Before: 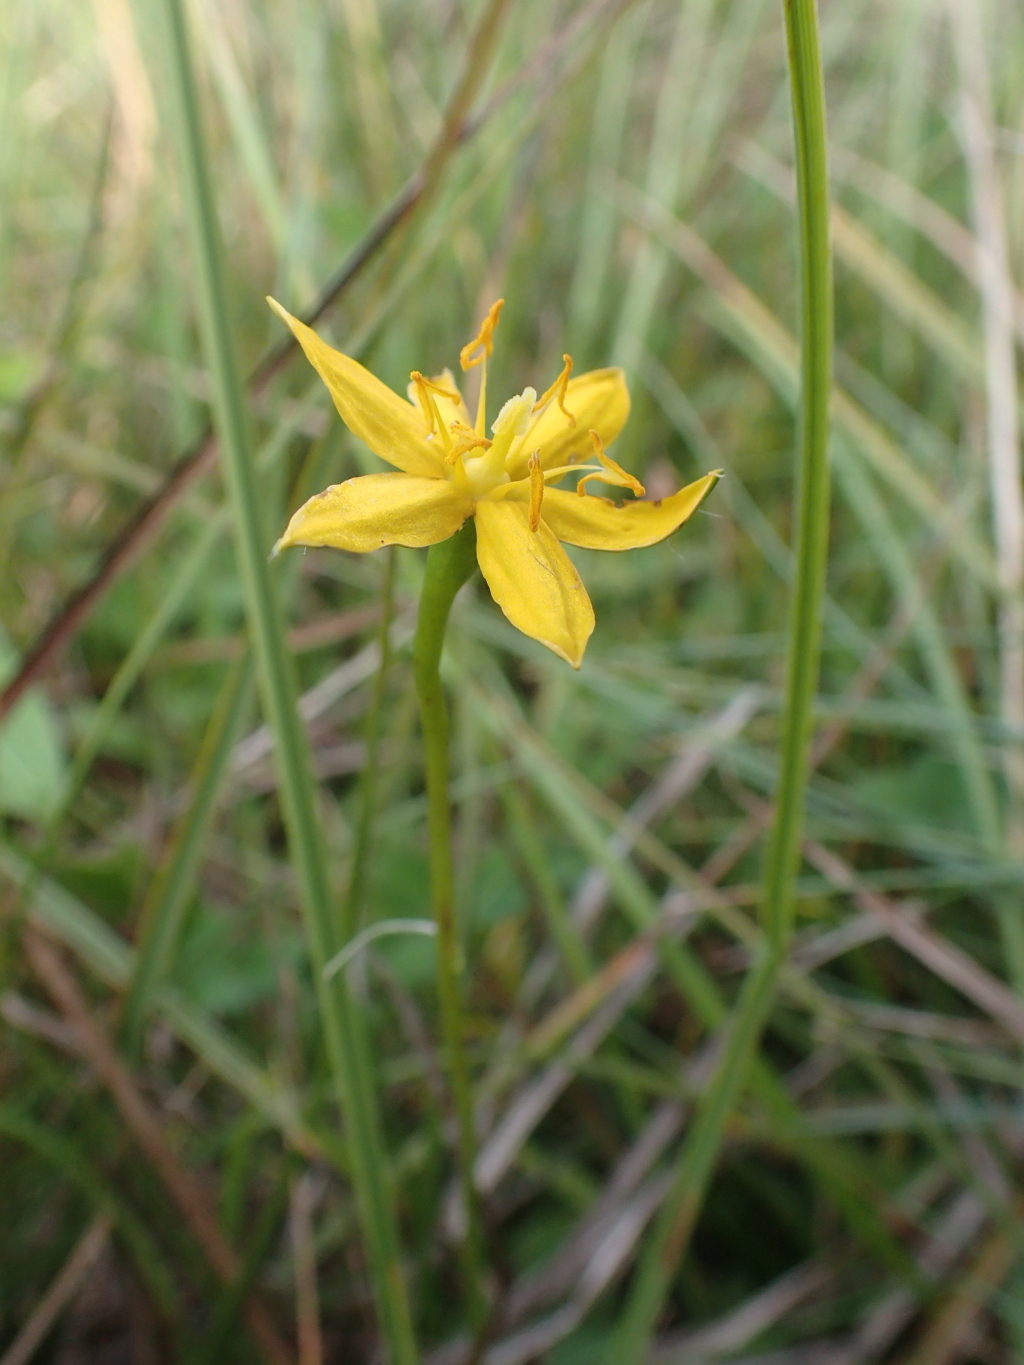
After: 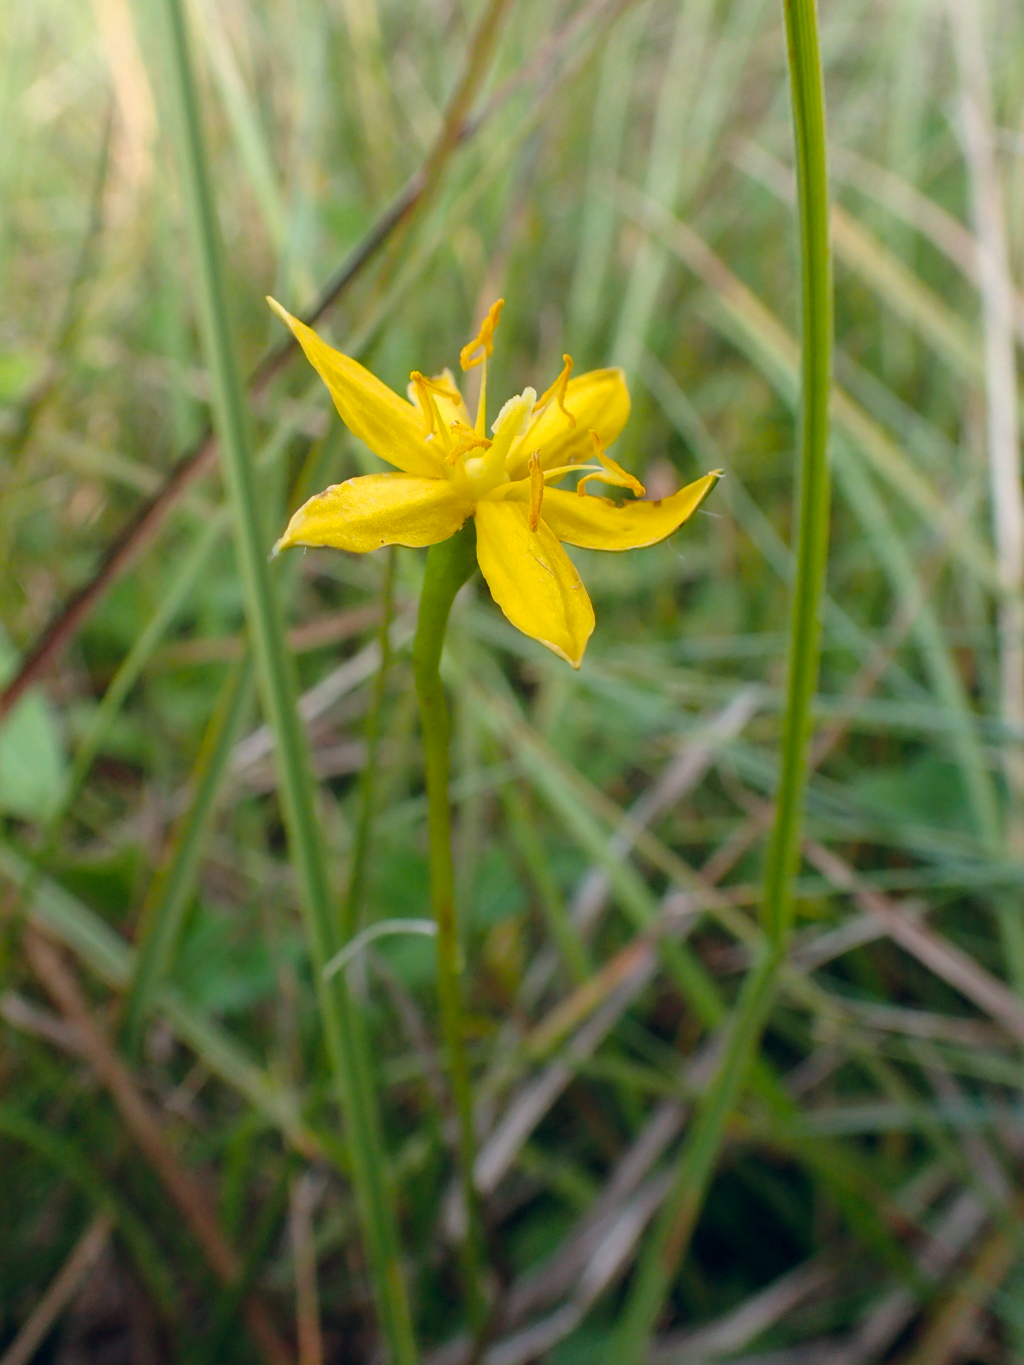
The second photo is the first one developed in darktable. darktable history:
color balance rgb: global offset › chroma 0.061%, global offset › hue 253.79°, perceptual saturation grading › global saturation 19.995%
